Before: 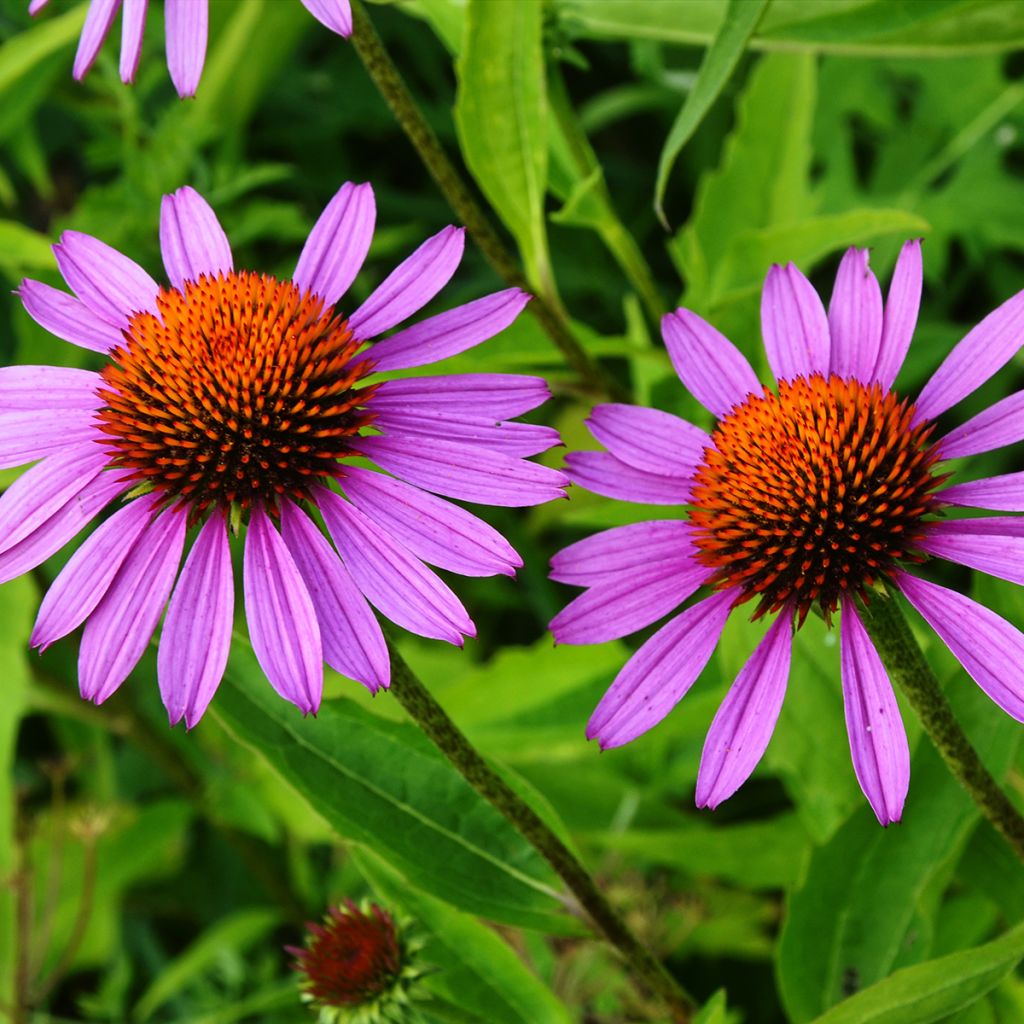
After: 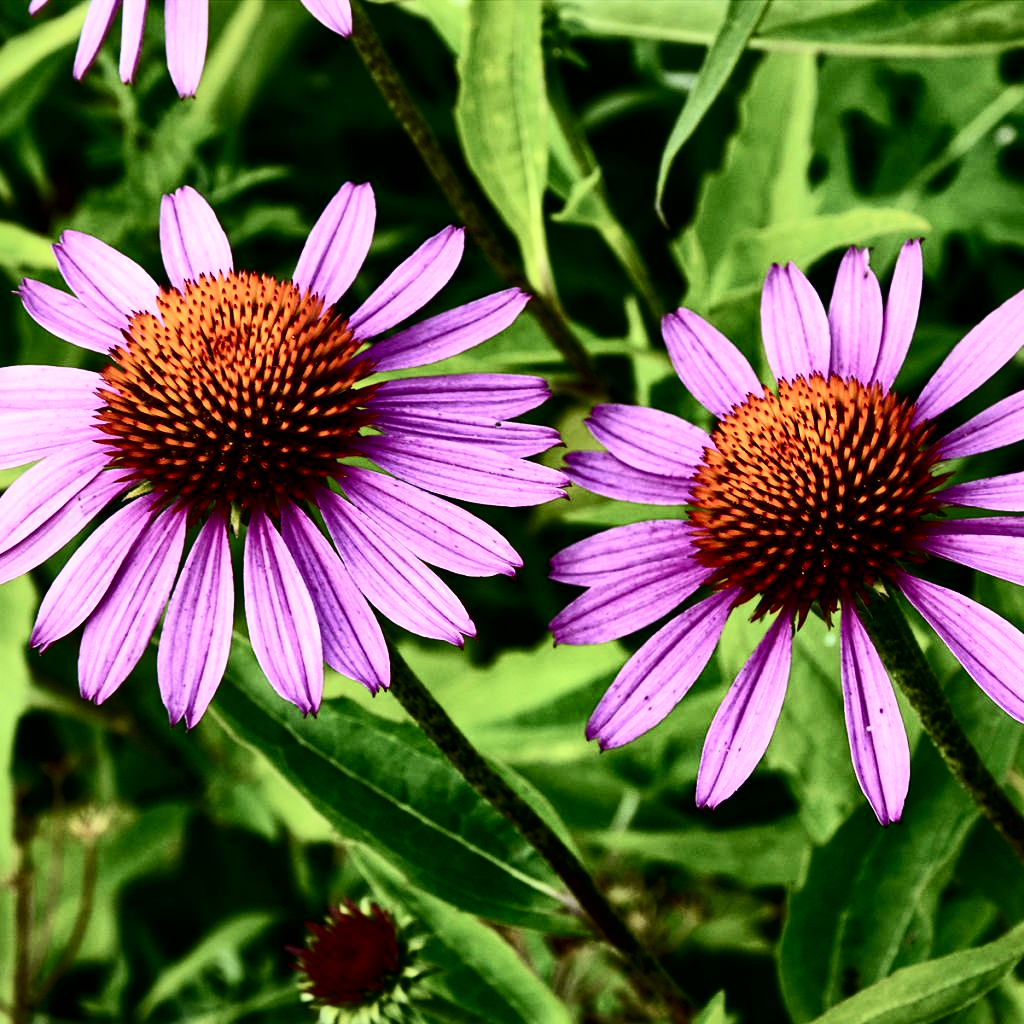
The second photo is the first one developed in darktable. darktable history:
contrast brightness saturation: contrast 0.5, saturation -0.1
local contrast: mode bilateral grid, contrast 25, coarseness 60, detail 151%, midtone range 0.2
